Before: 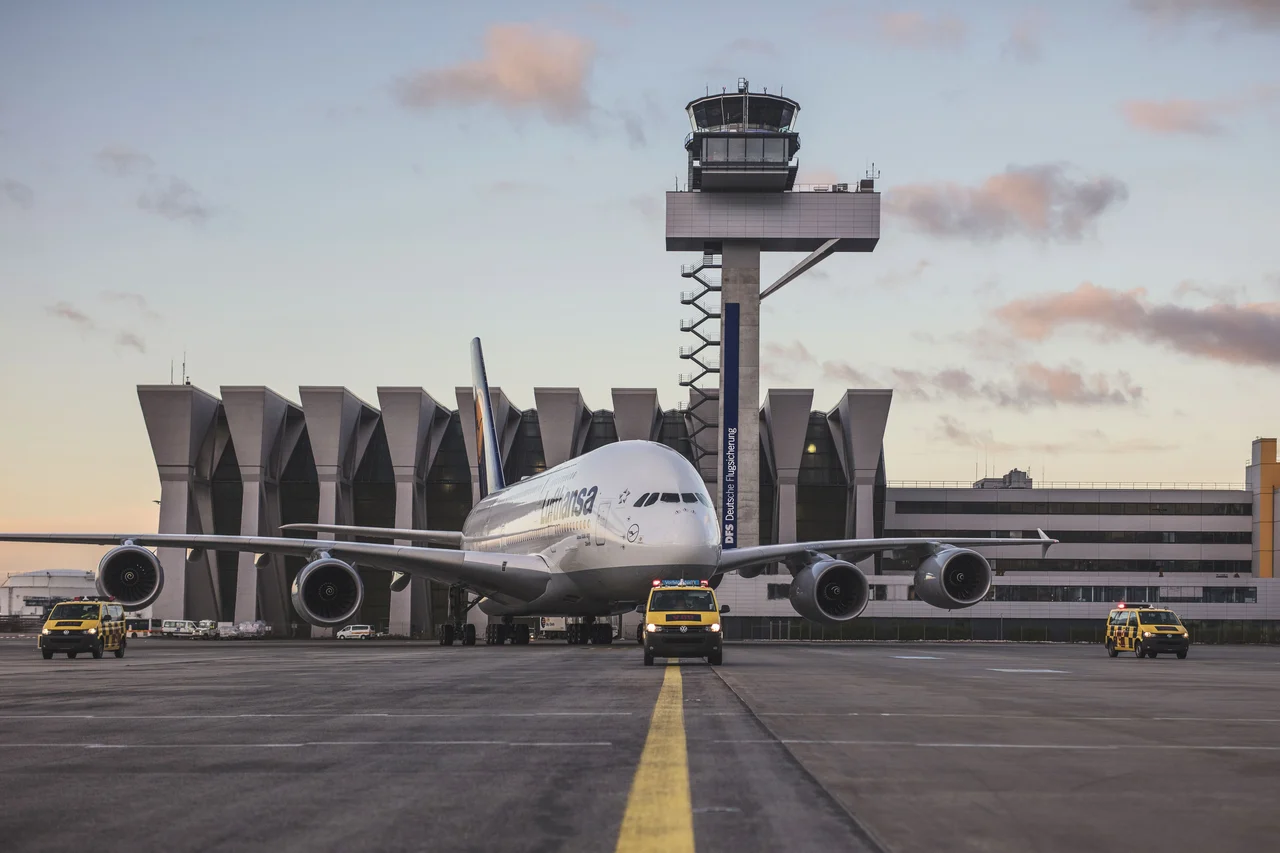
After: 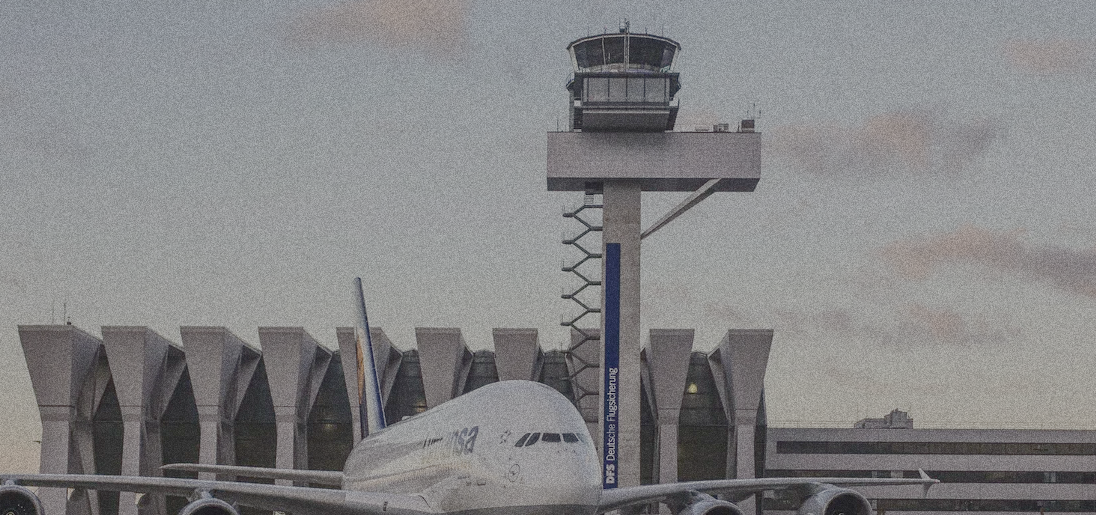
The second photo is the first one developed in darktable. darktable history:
filmic rgb: white relative exposure 8 EV, threshold 3 EV, structure ↔ texture 100%, target black luminance 0%, hardness 2.44, latitude 76.53%, contrast 0.562, shadows ↔ highlights balance 0%, preserve chrominance no, color science v4 (2020), iterations of high-quality reconstruction 10, type of noise poissonian, enable highlight reconstruction true
bloom: size 5%, threshold 95%, strength 15%
crop and rotate: left 9.345%, top 7.22%, right 4.982%, bottom 32.331%
grain: coarseness 0.09 ISO, strength 40%
color zones: curves: ch1 [(0.077, 0.436) (0.25, 0.5) (0.75, 0.5)]
